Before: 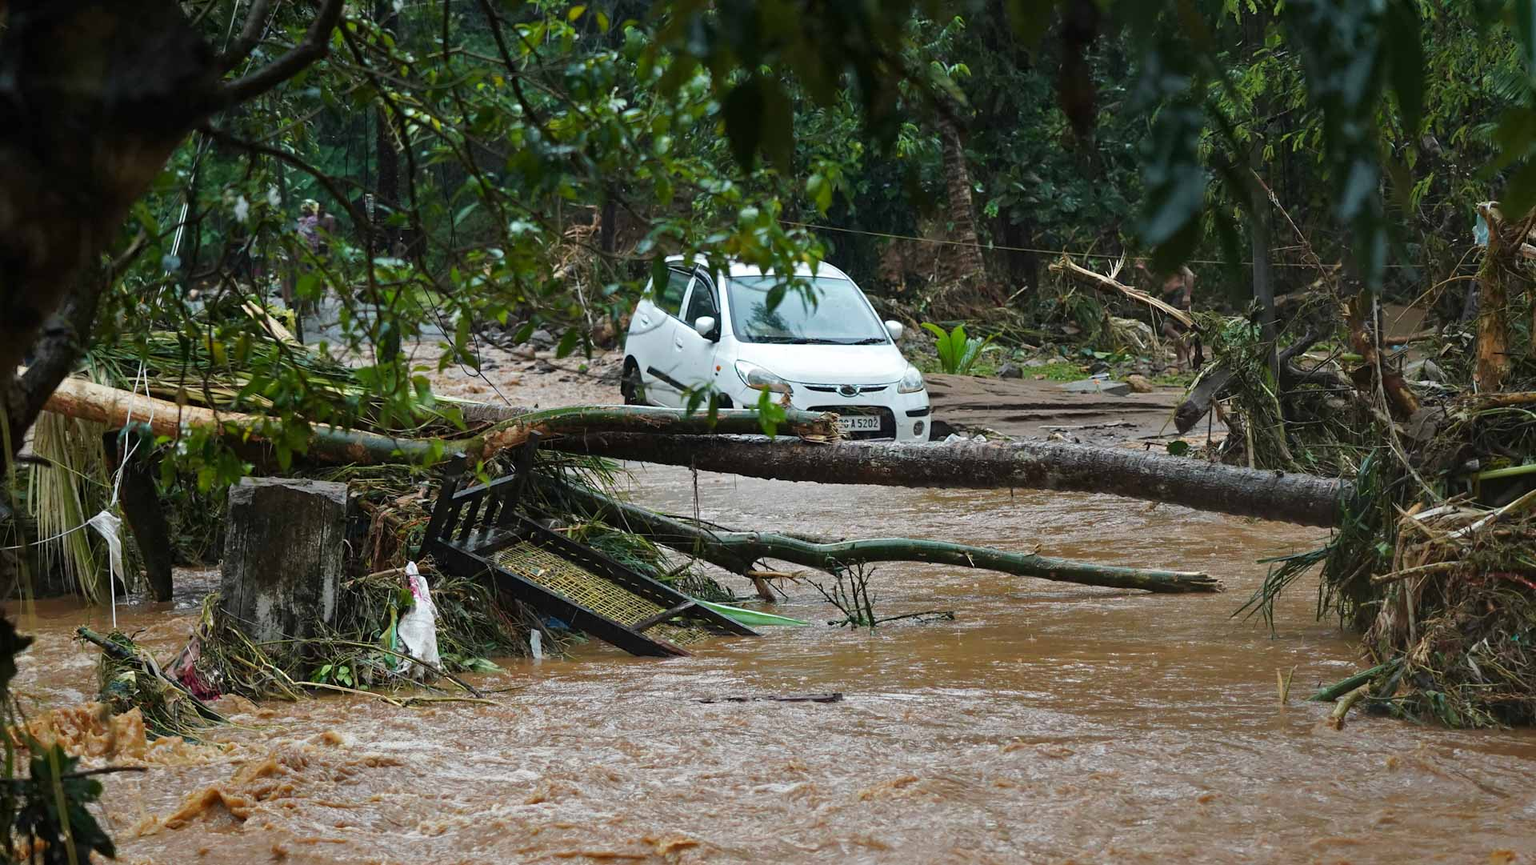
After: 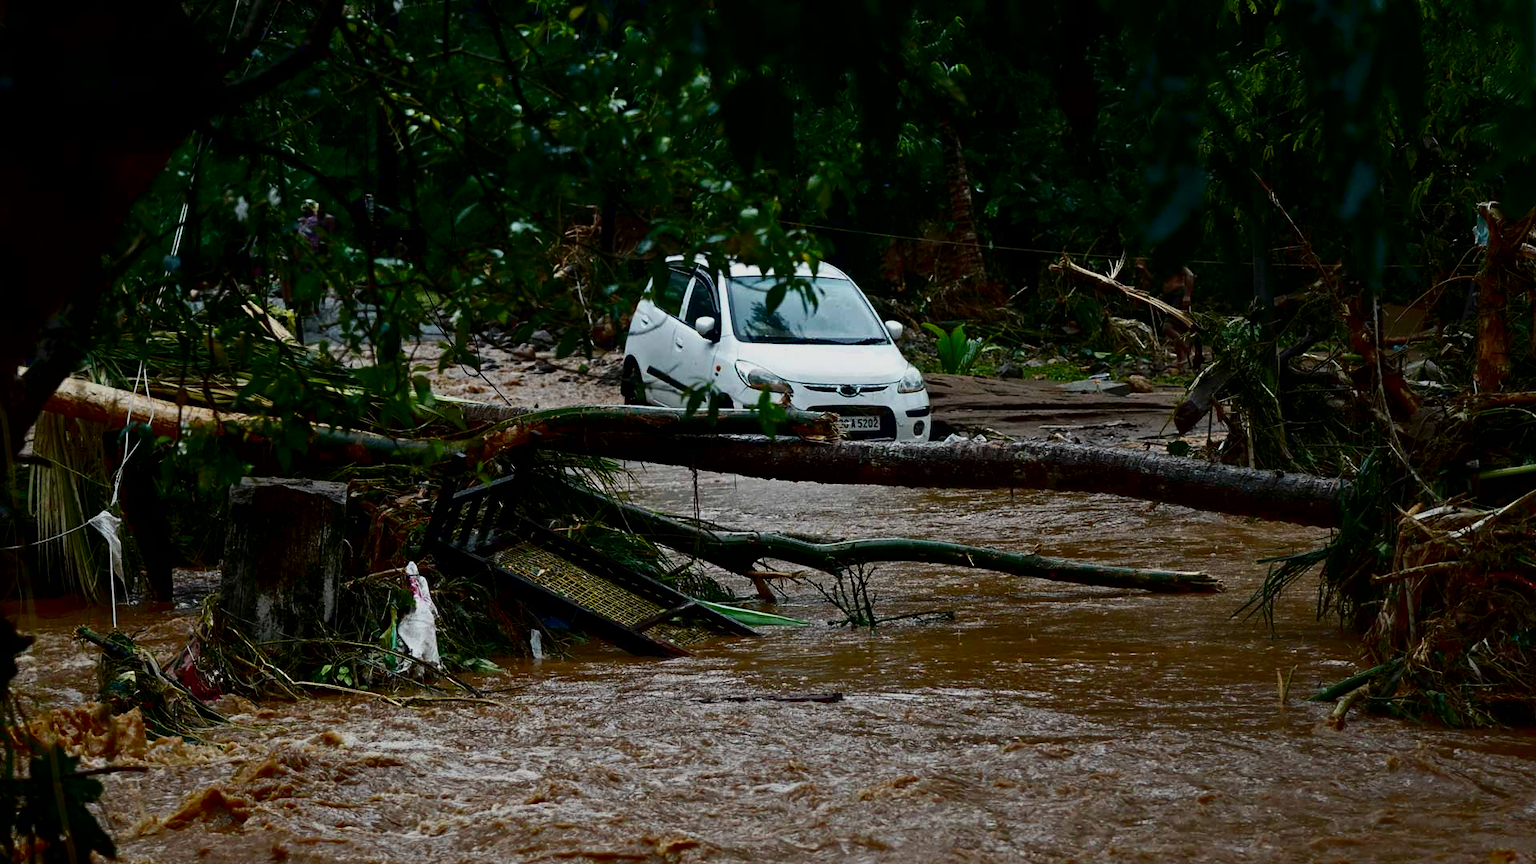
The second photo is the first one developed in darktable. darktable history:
contrast brightness saturation: contrast 0.242, brightness -0.235, saturation 0.145
exposure: black level correction 0.011, exposure -0.477 EV, compensate highlight preservation false
